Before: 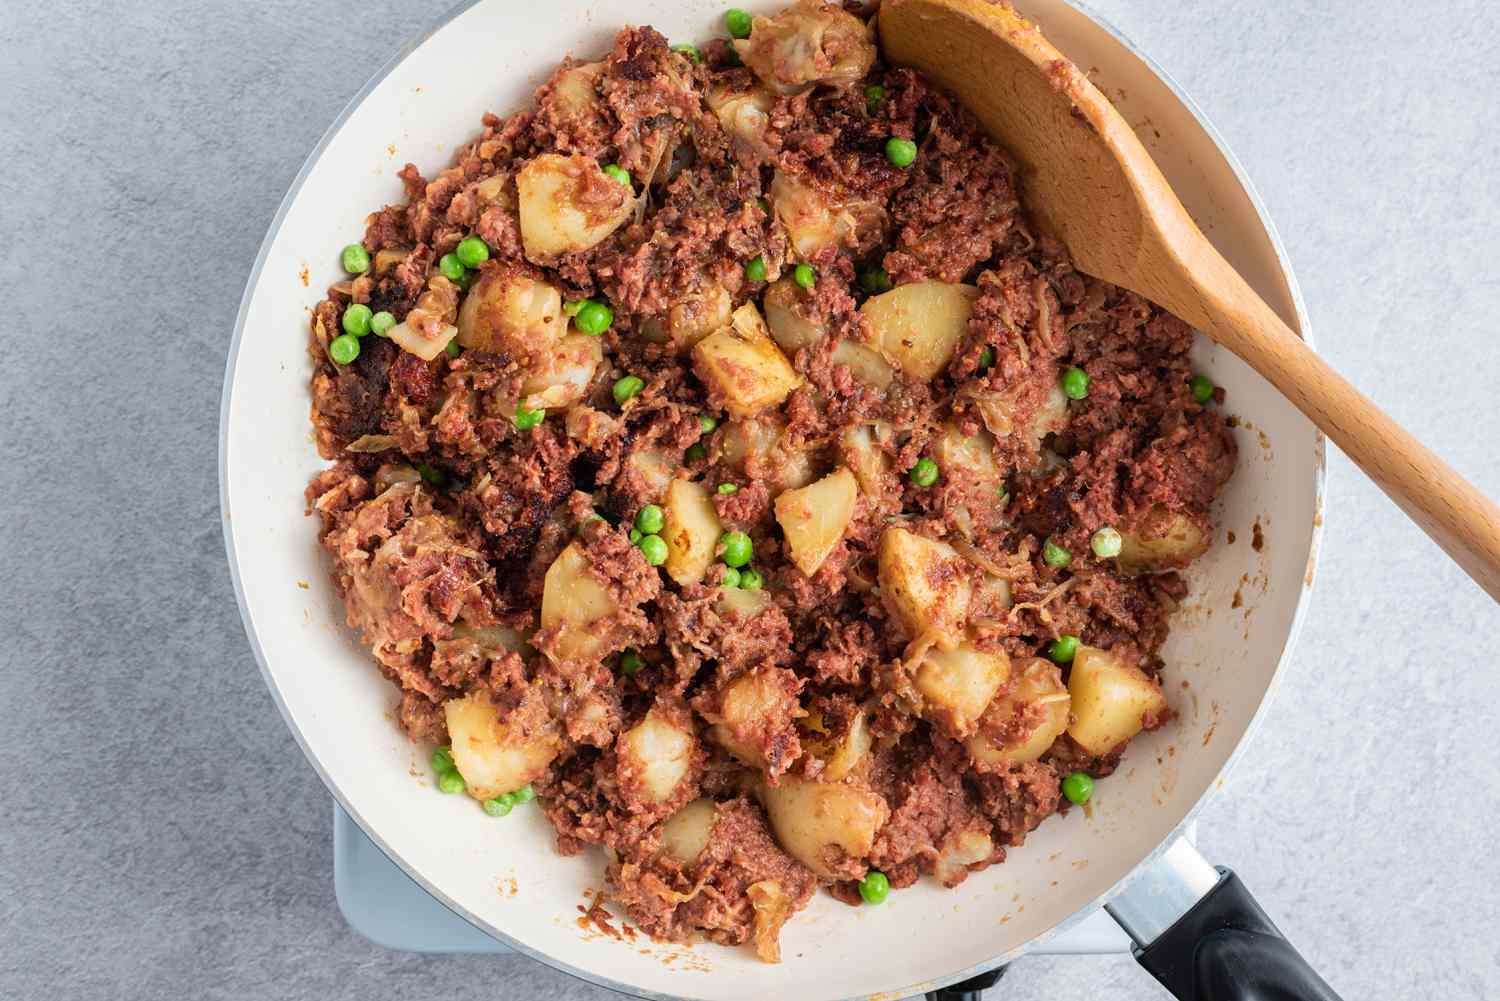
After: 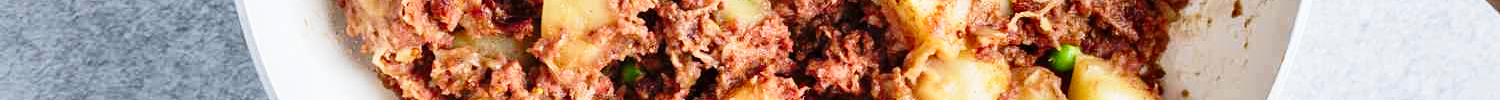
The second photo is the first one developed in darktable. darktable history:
shadows and highlights: shadows 60, highlights -60.23, soften with gaussian
white balance: red 0.98, blue 1.034
crop and rotate: top 59.084%, bottom 30.916%
base curve: curves: ch0 [(0, 0) (0.028, 0.03) (0.121, 0.232) (0.46, 0.748) (0.859, 0.968) (1, 1)], preserve colors none
